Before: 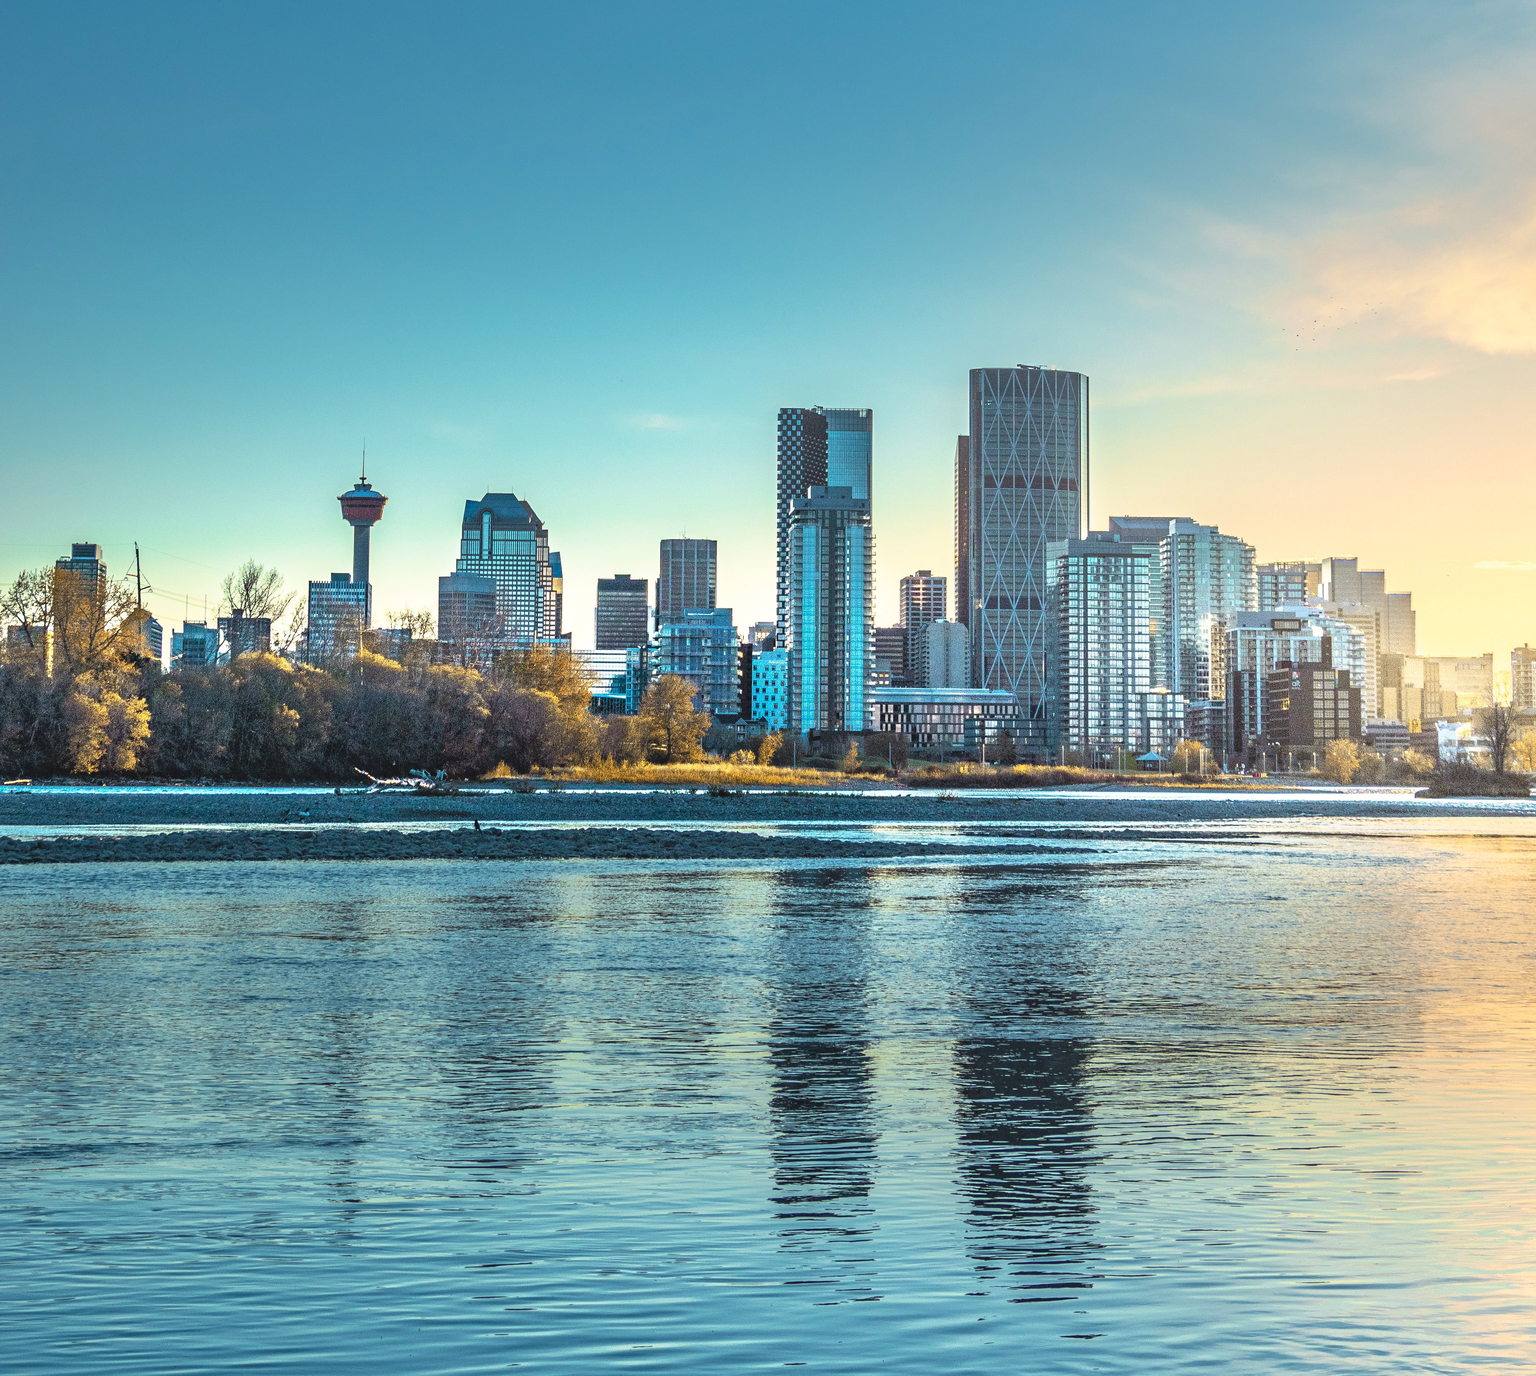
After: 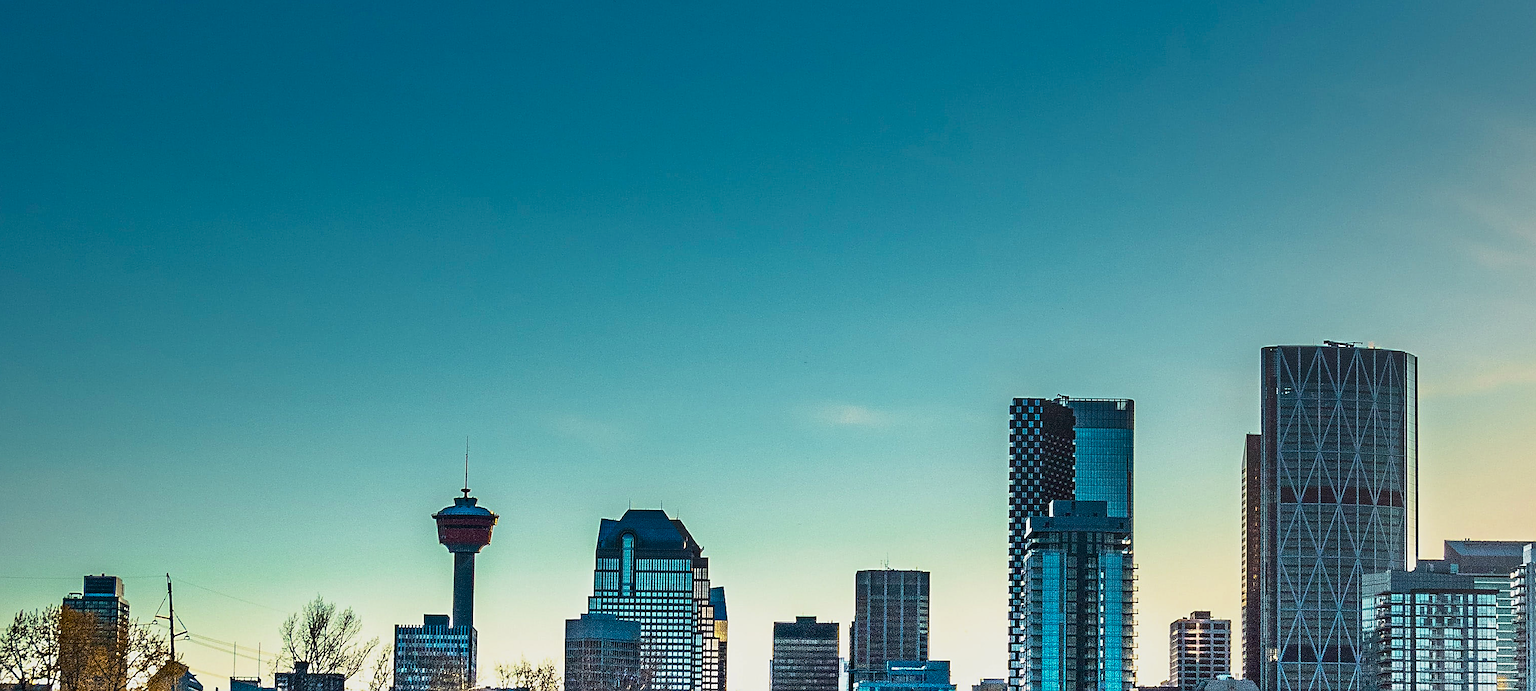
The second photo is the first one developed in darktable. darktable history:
crop: left 0.541%, top 7.643%, right 23.204%, bottom 54.028%
sharpen: on, module defaults
contrast brightness saturation: contrast 0.101, brightness -0.274, saturation 0.14
exposure: exposure -0.207 EV, compensate exposure bias true, compensate highlight preservation false
